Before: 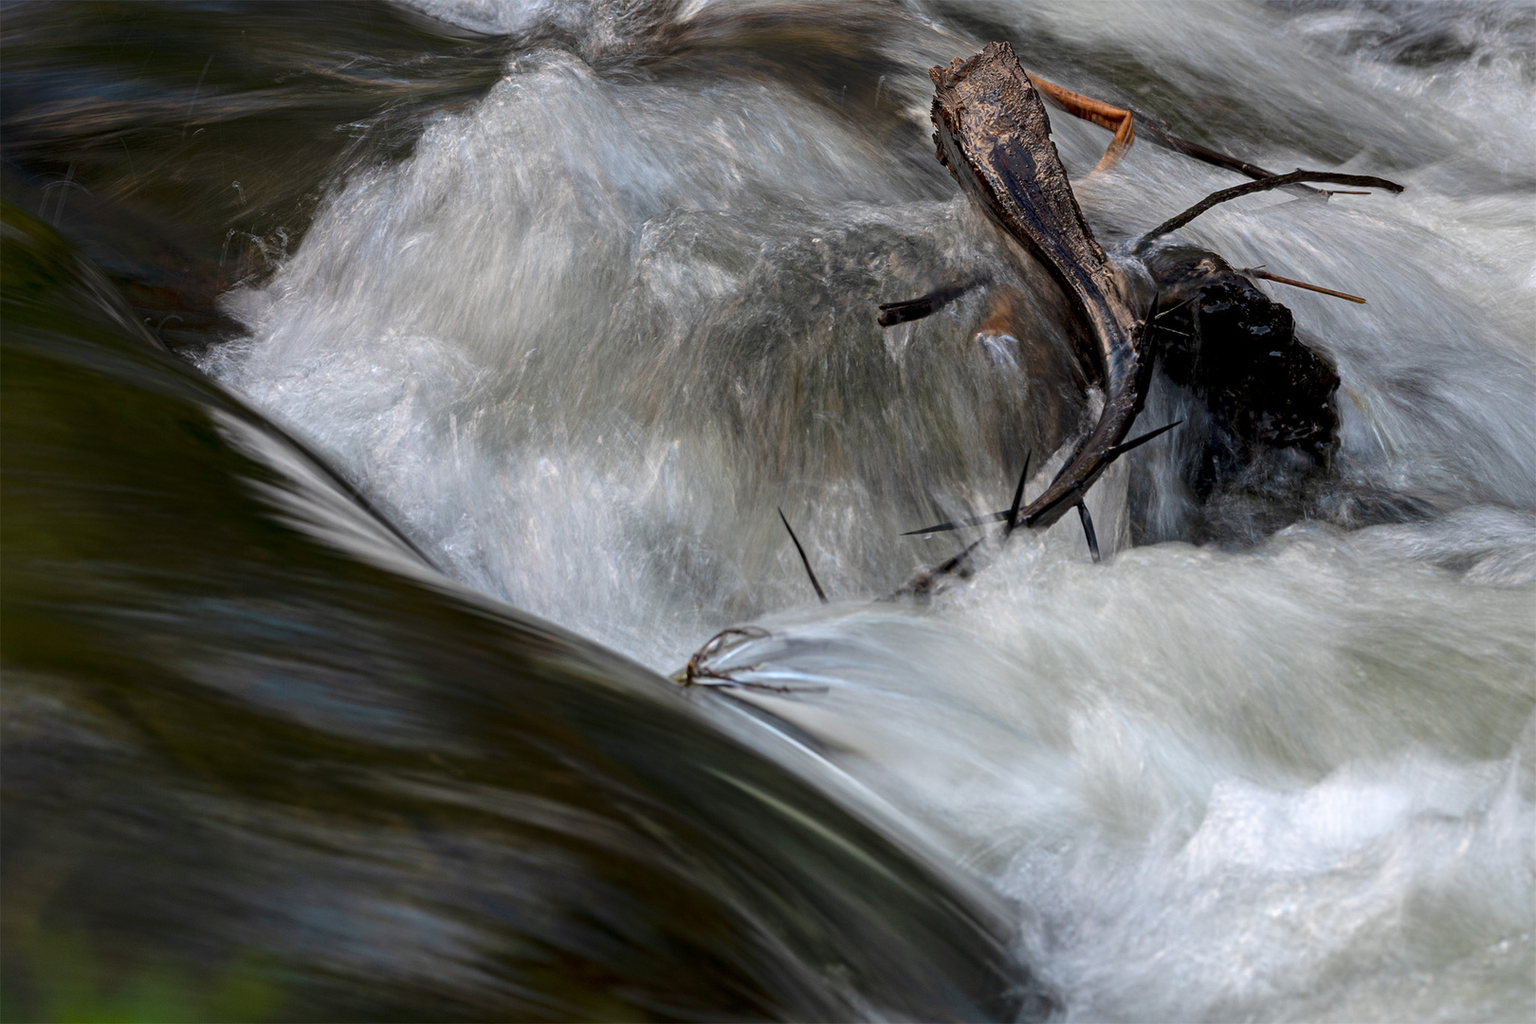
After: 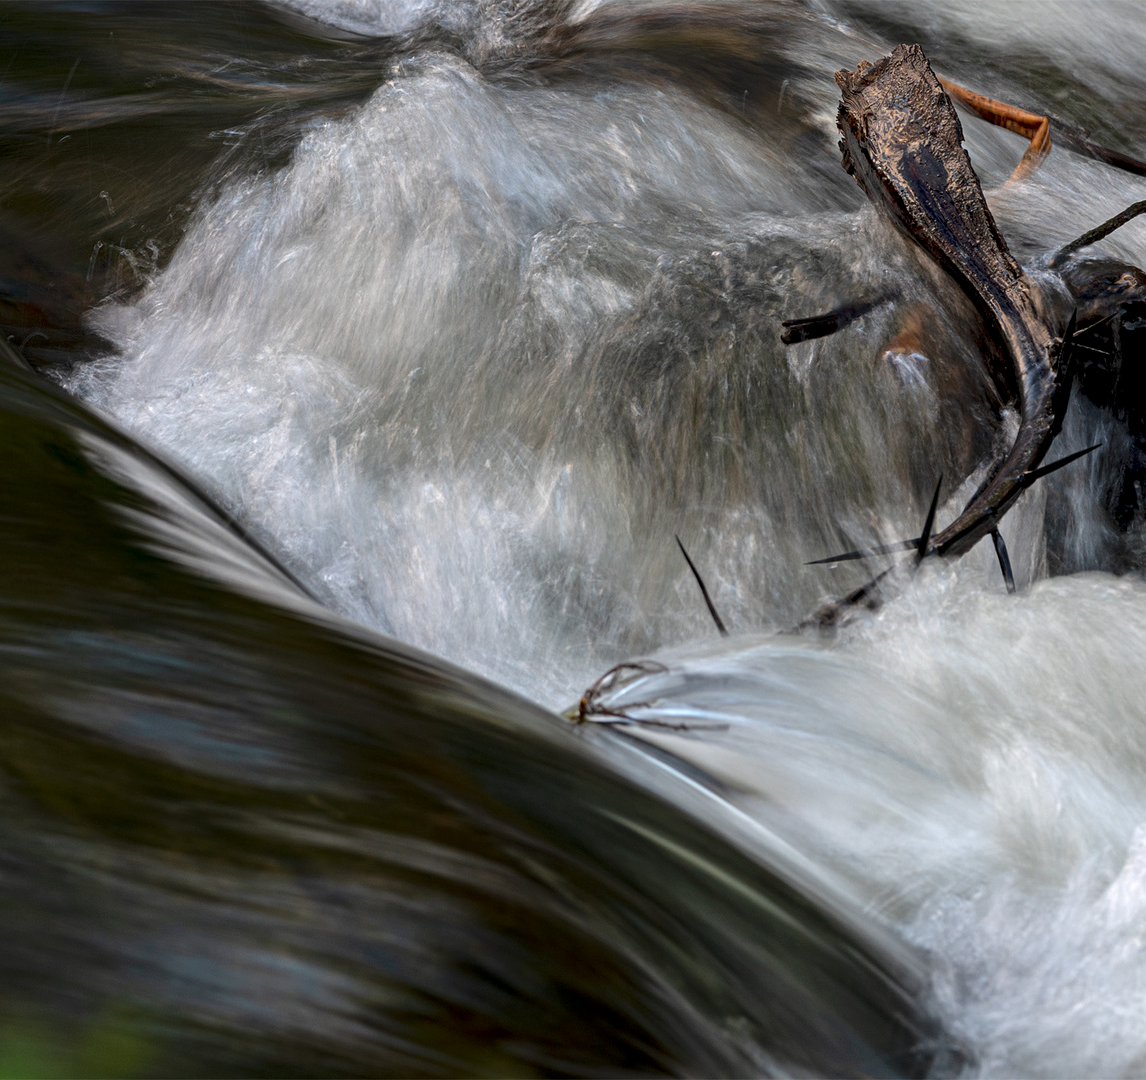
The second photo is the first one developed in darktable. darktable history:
crop and rotate: left 8.965%, right 20.233%
local contrast: highlights 106%, shadows 103%, detail 119%, midtone range 0.2
